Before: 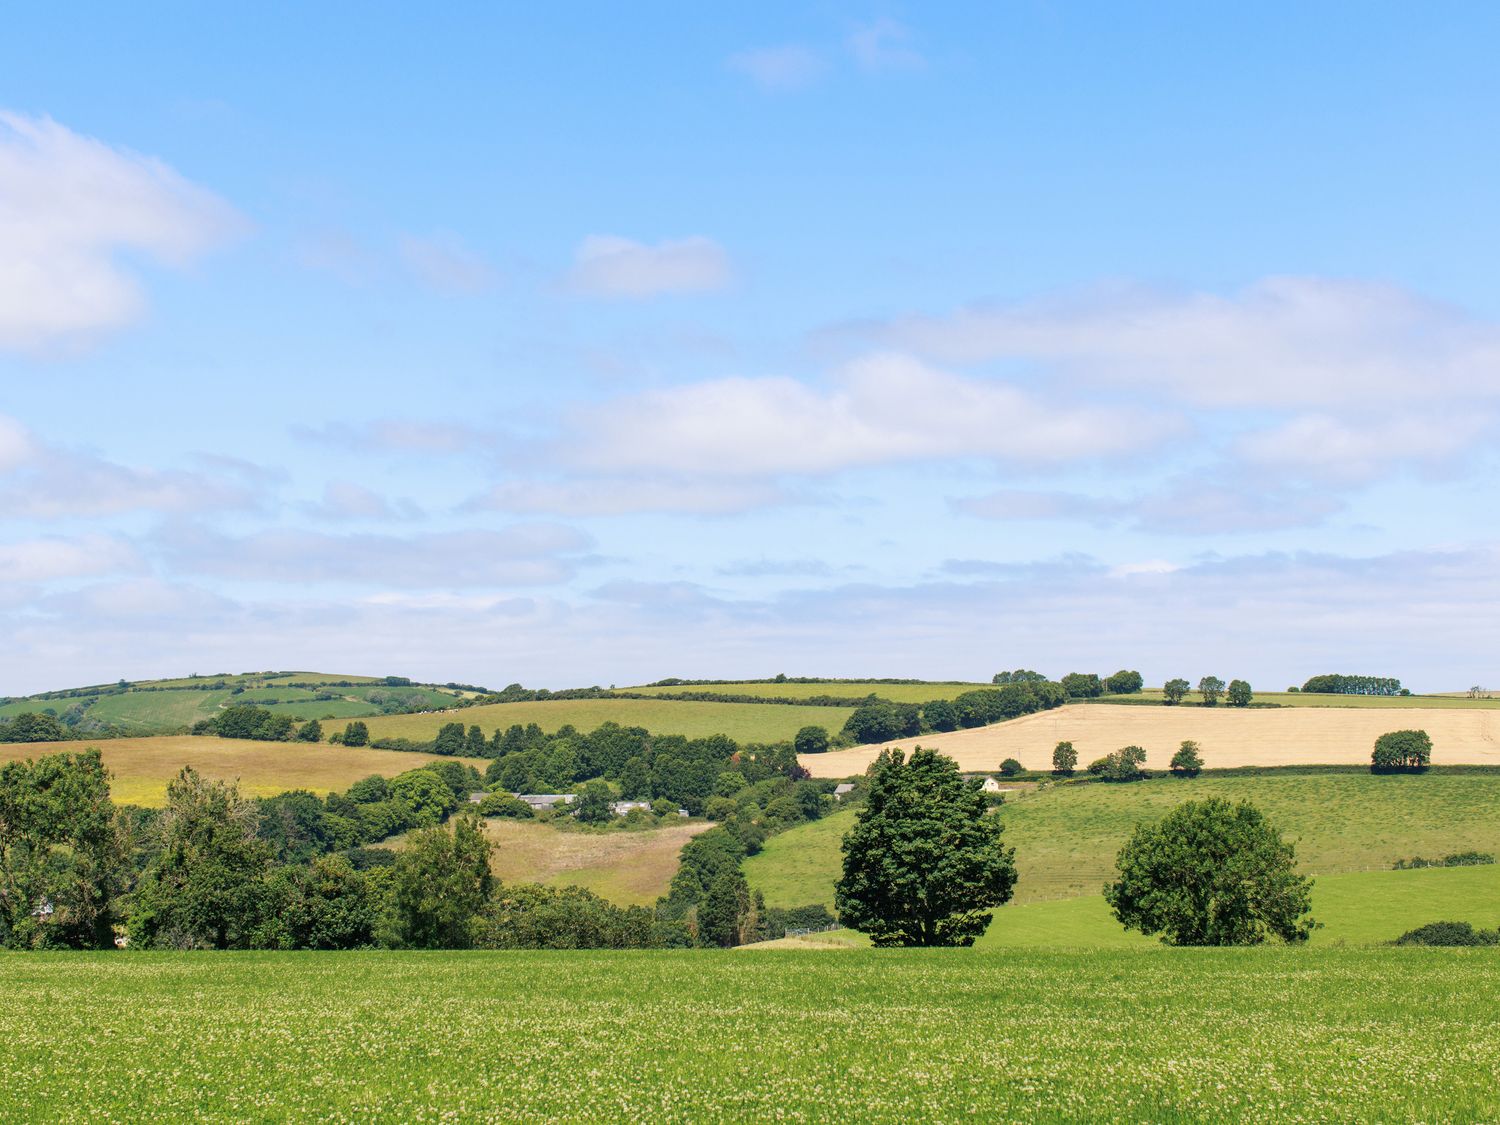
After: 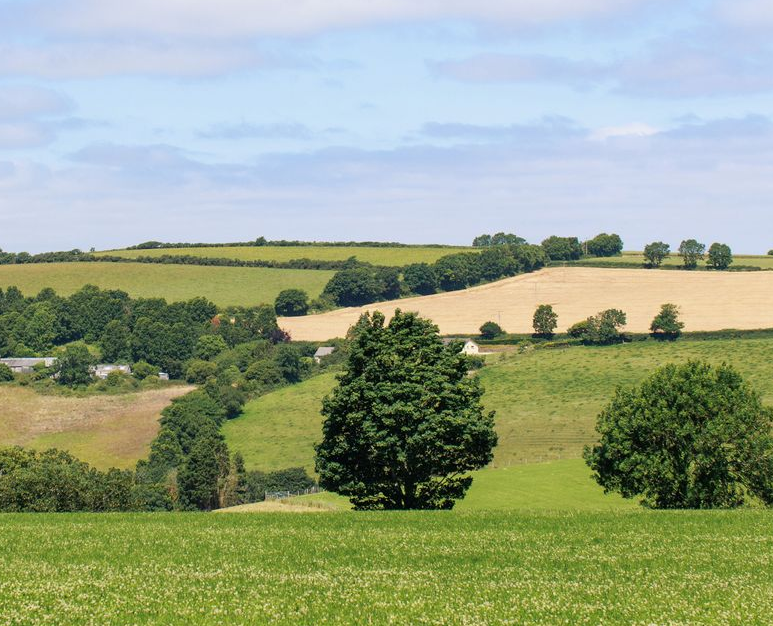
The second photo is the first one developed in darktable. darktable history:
crop: left 34.703%, top 38.907%, right 13.711%, bottom 5.444%
exposure: exposure -0.06 EV, compensate highlight preservation false
